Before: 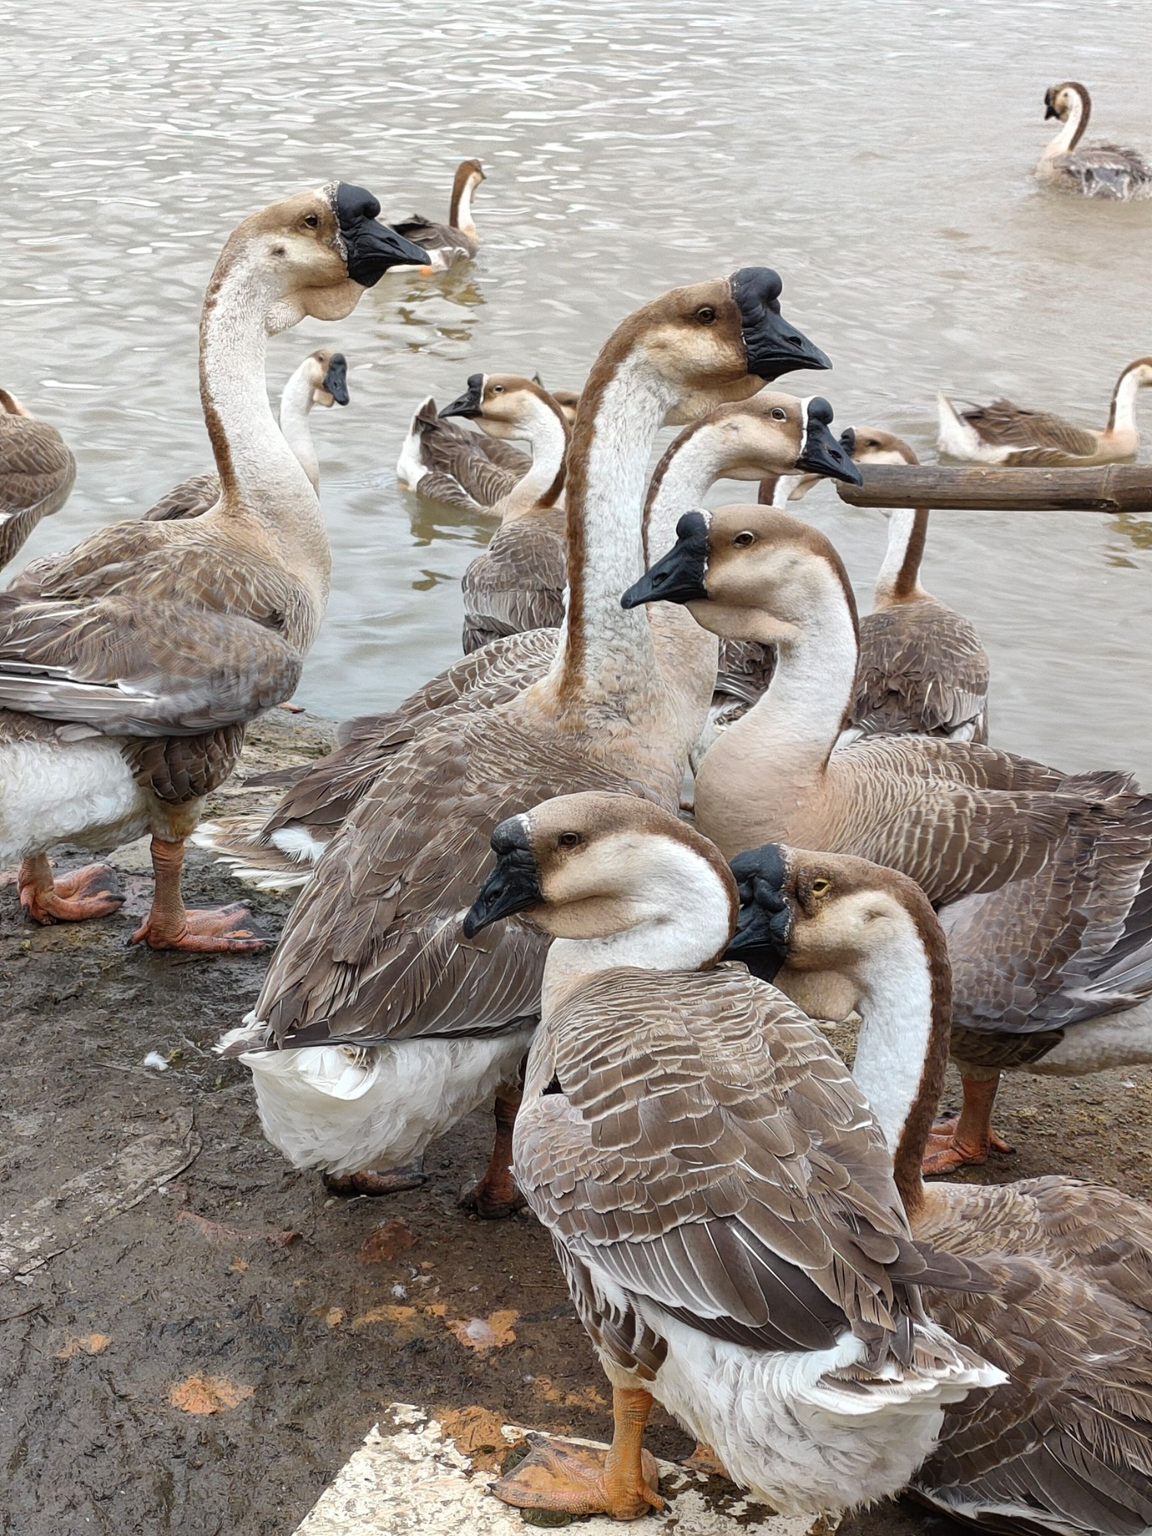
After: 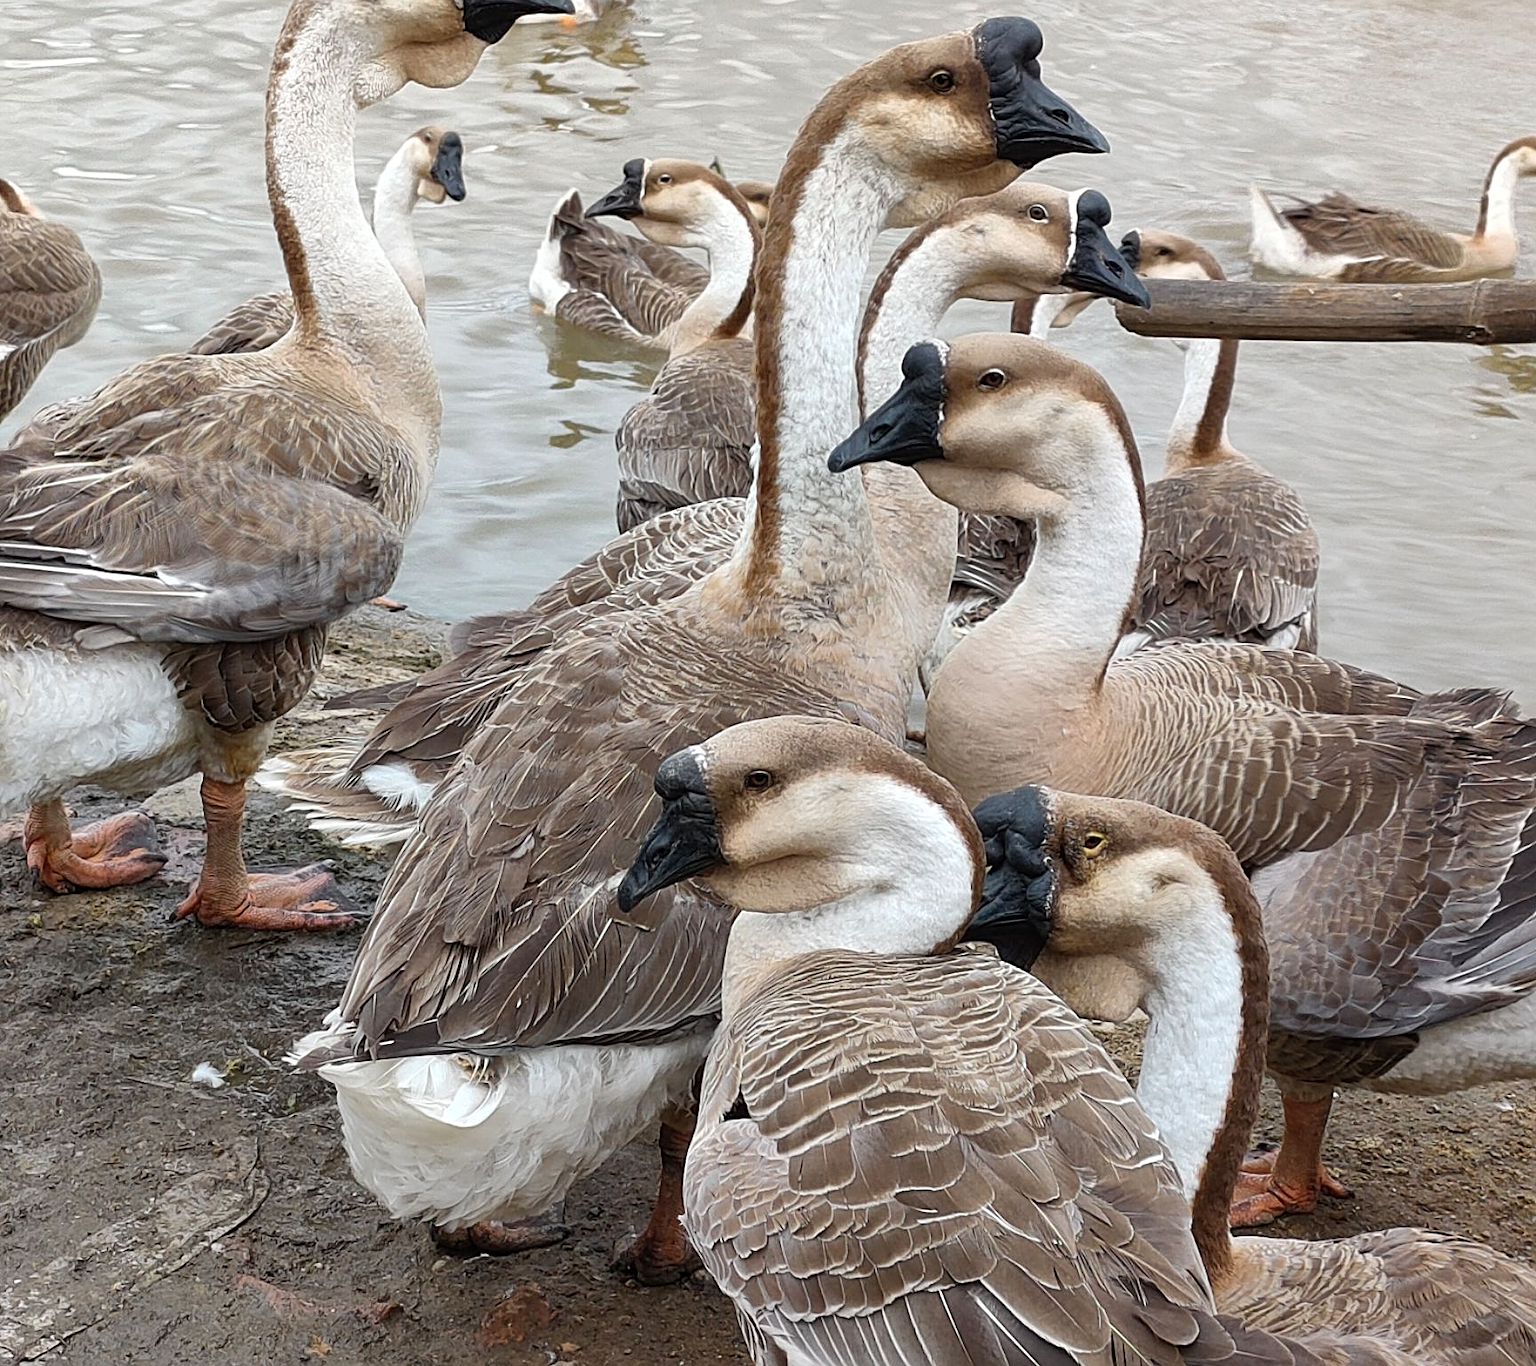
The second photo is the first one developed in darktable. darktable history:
sharpen: on, module defaults
crop: top 16.582%, bottom 16.698%
